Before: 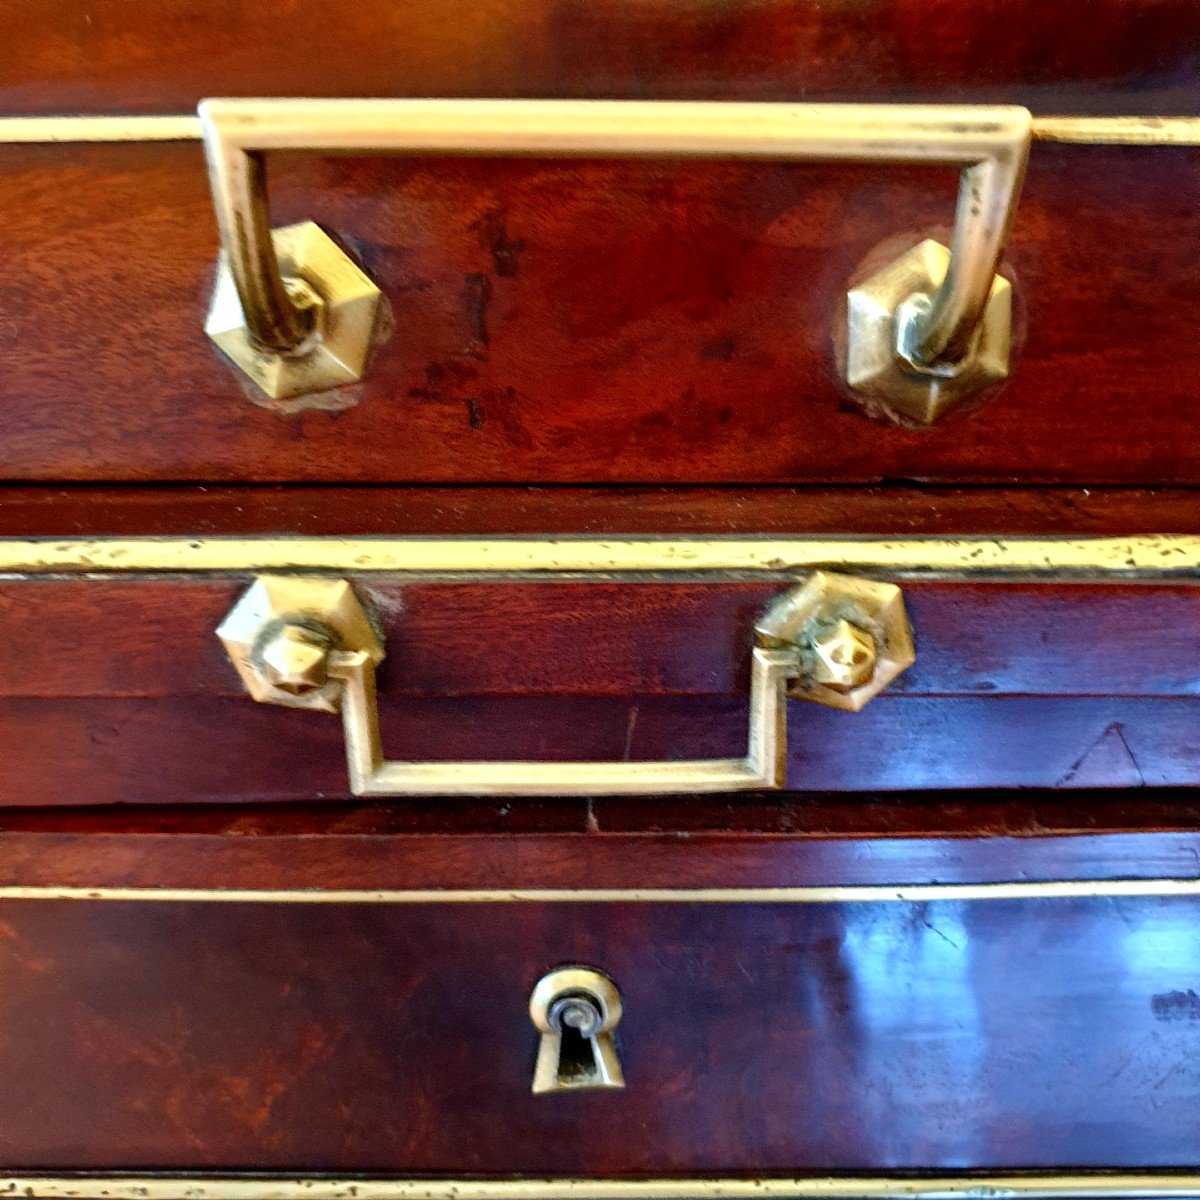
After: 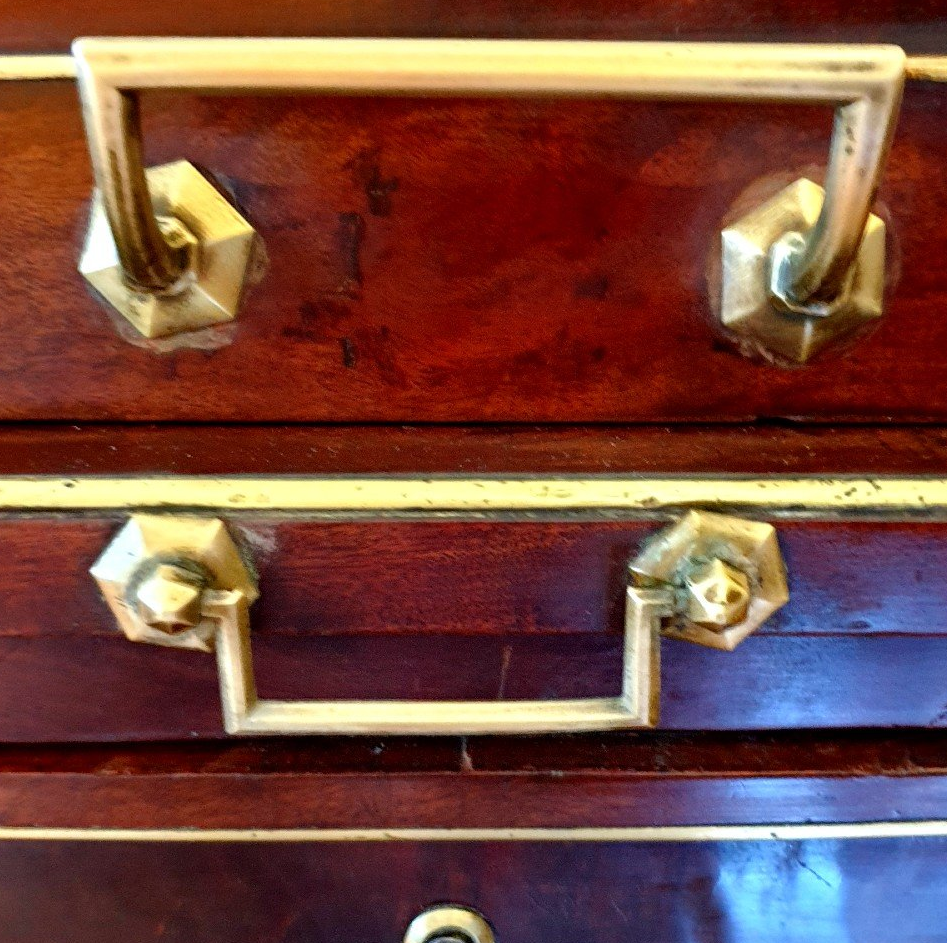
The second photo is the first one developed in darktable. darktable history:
crop and rotate: left 10.561%, top 5.139%, right 10.482%, bottom 16.209%
